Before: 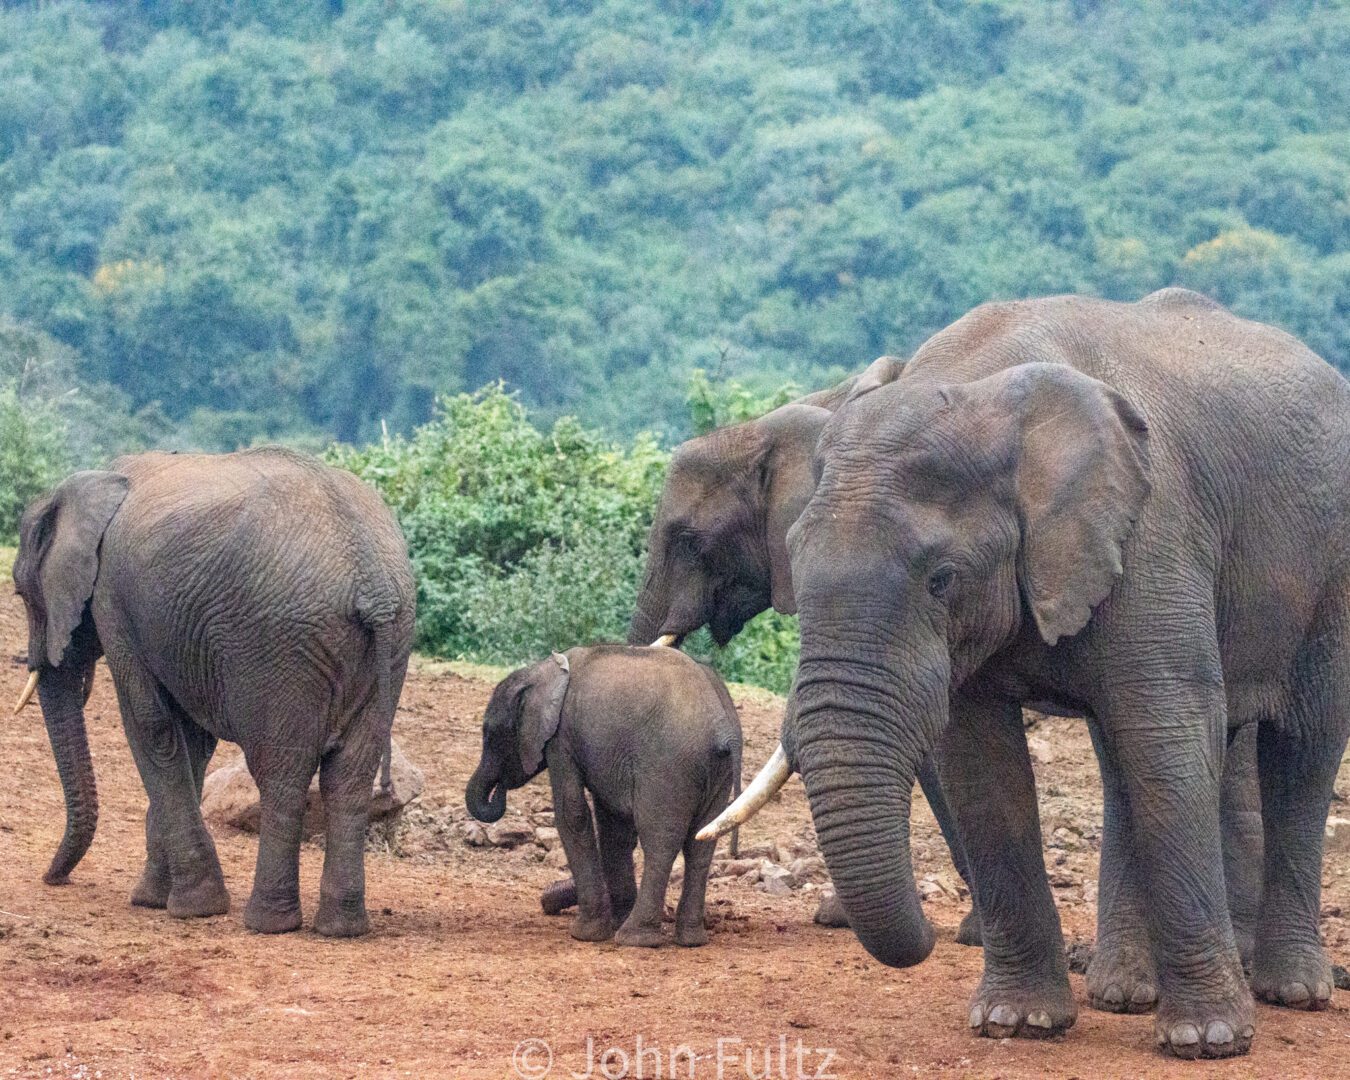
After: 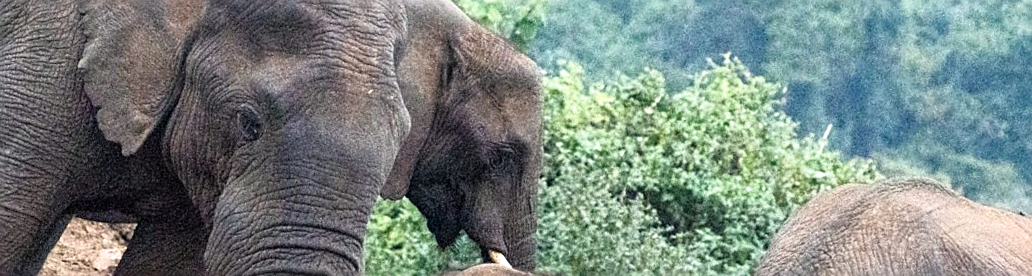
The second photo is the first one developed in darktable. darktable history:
sharpen: amount 0.55
filmic rgb: black relative exposure -9.08 EV, white relative exposure 2.3 EV, hardness 7.49
crop and rotate: angle 16.12°, top 30.835%, bottom 35.653%
